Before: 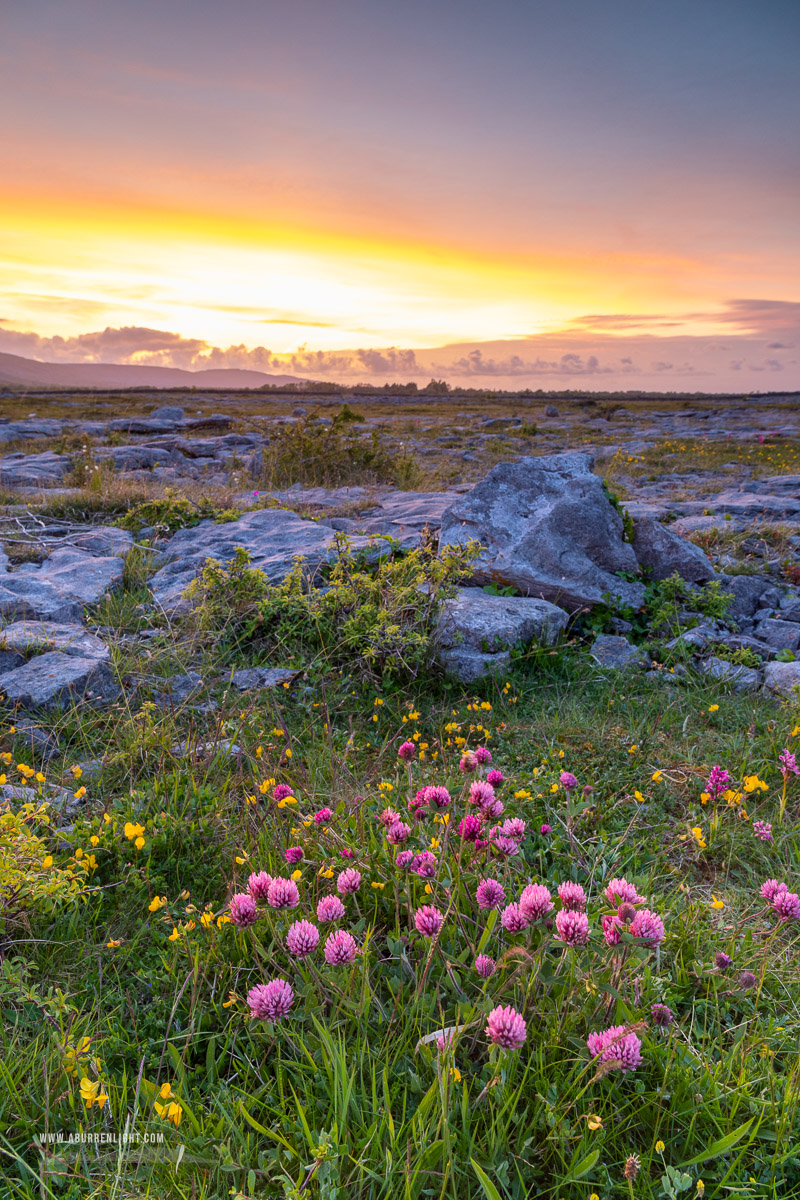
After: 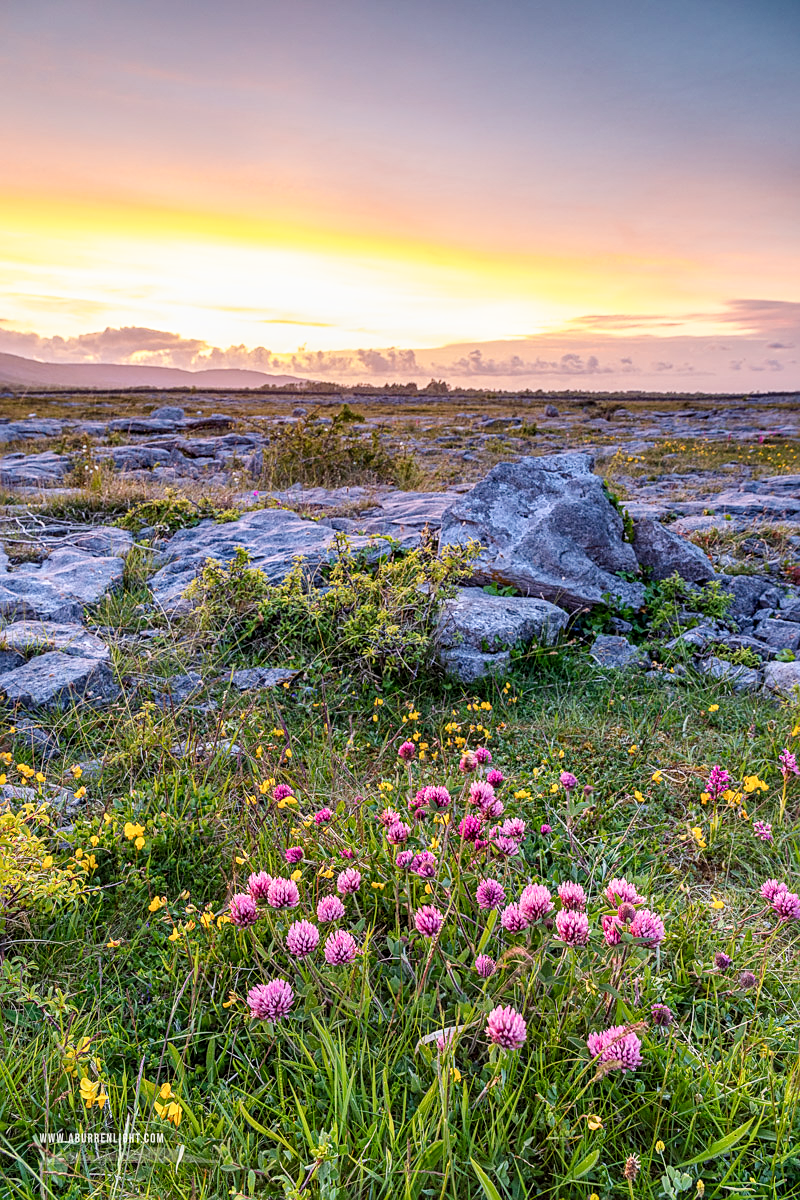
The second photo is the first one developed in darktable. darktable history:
tone curve: curves: ch0 [(0, 0.012) (0.093, 0.11) (0.345, 0.425) (0.457, 0.562) (0.628, 0.738) (0.839, 0.909) (0.998, 0.978)]; ch1 [(0, 0) (0.437, 0.408) (0.472, 0.47) (0.502, 0.497) (0.527, 0.523) (0.568, 0.577) (0.62, 0.66) (0.669, 0.748) (0.859, 0.899) (1, 1)]; ch2 [(0, 0) (0.33, 0.301) (0.421, 0.443) (0.473, 0.498) (0.509, 0.502) (0.535, 0.545) (0.549, 0.576) (0.644, 0.703) (1, 1)], preserve colors none
local contrast: on, module defaults
sharpen: on, module defaults
